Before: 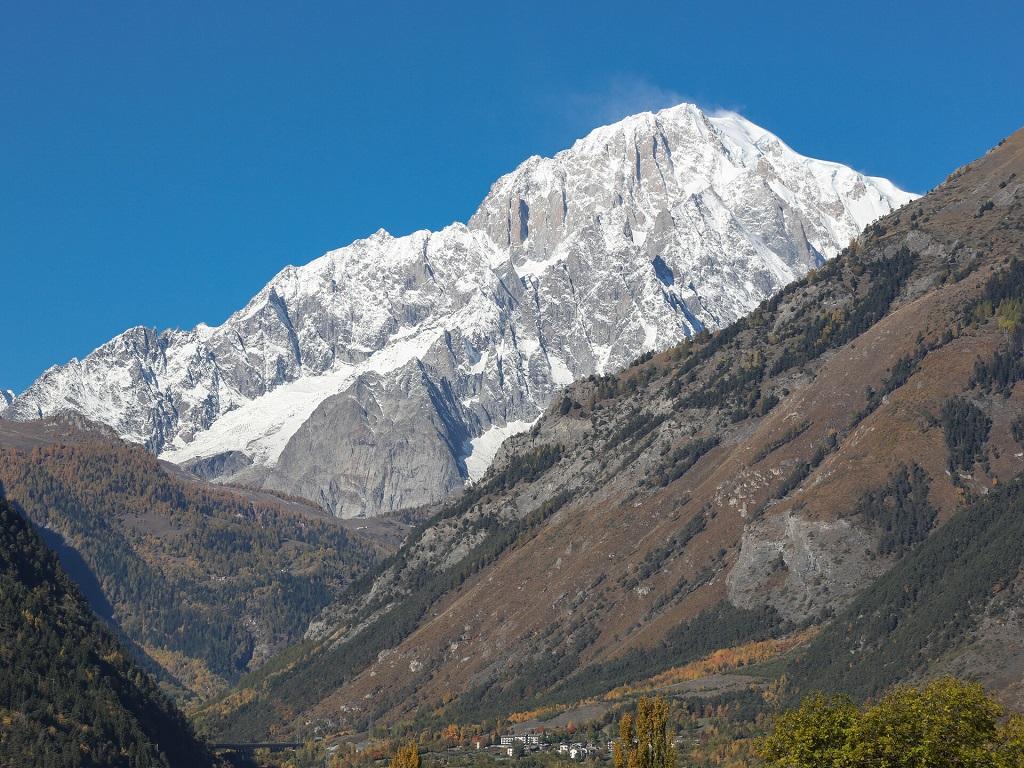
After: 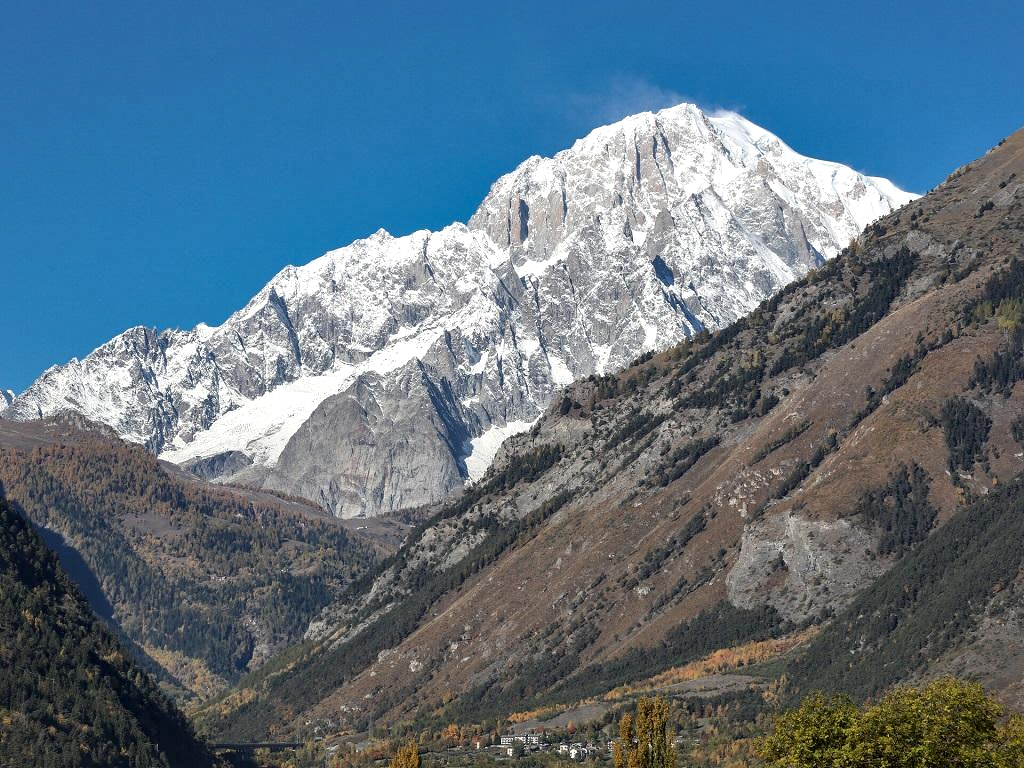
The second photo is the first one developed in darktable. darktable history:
local contrast: mode bilateral grid, contrast 25, coarseness 47, detail 152%, midtone range 0.2
